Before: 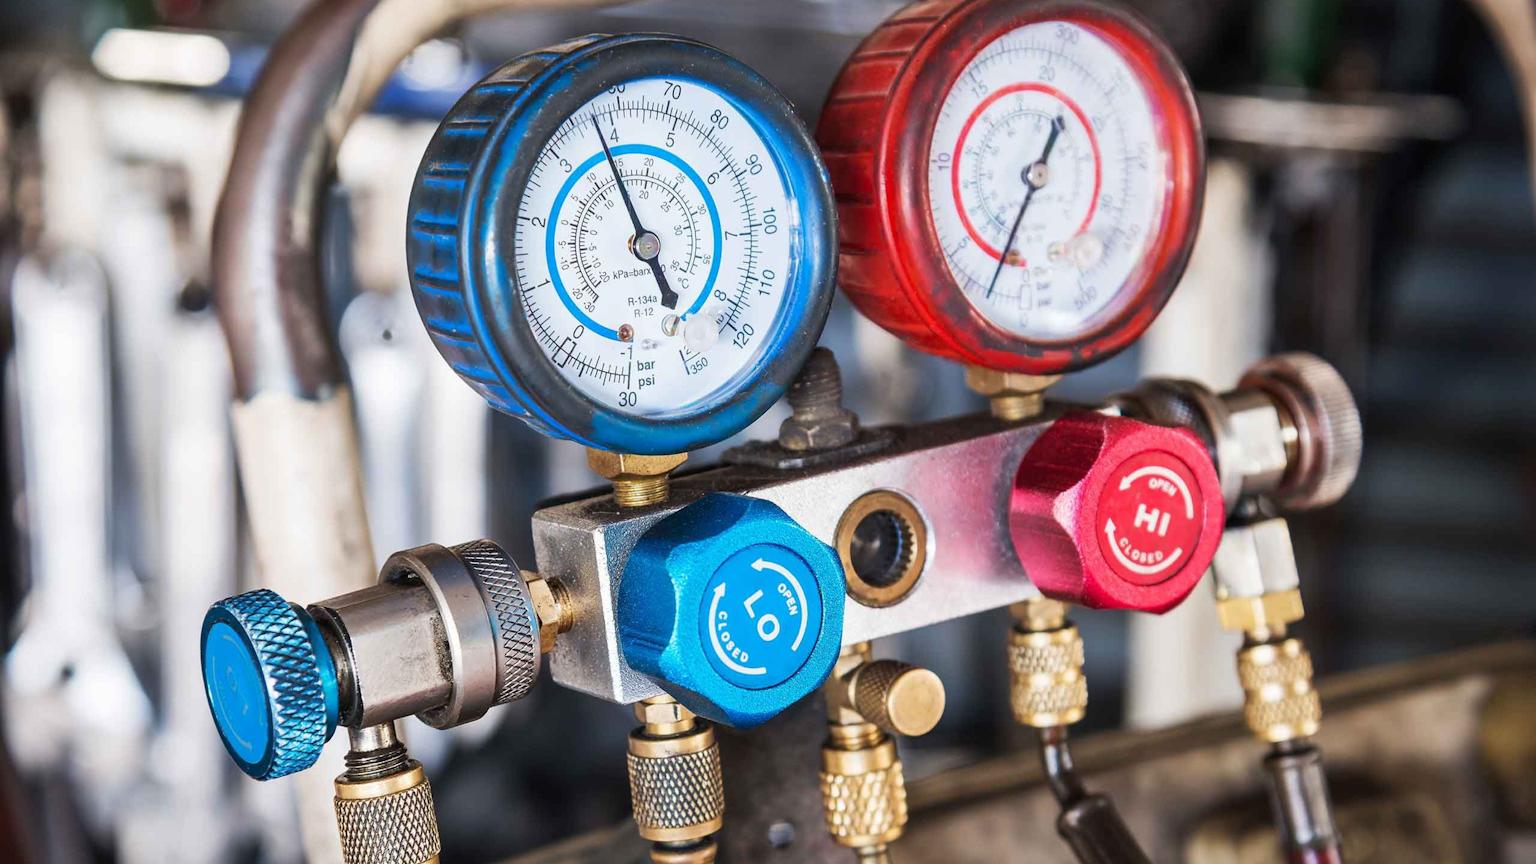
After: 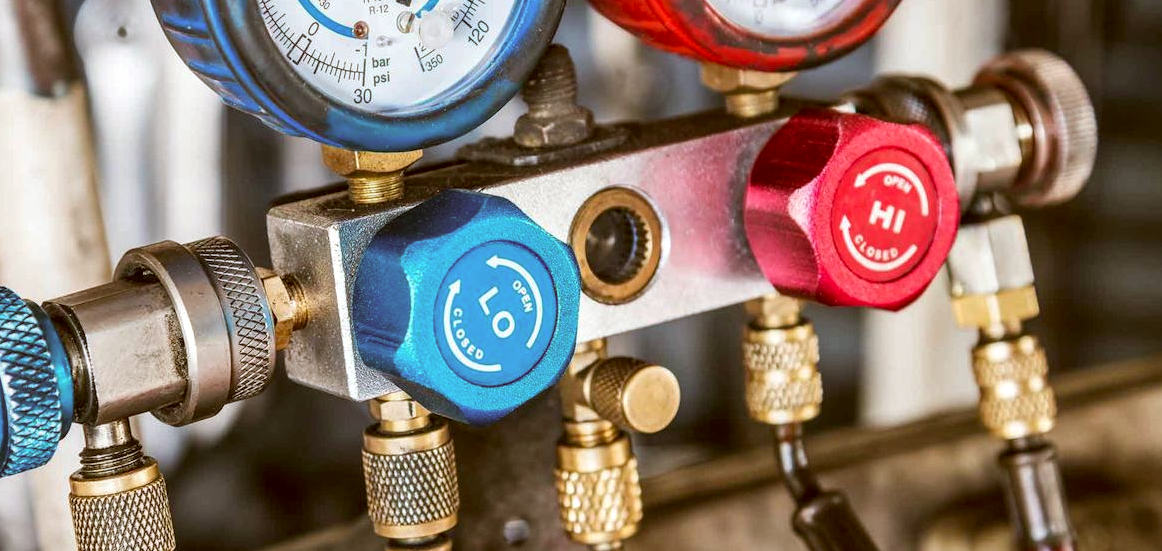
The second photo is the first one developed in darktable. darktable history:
local contrast: on, module defaults
crop and rotate: left 17.299%, top 35.115%, right 7.015%, bottom 1.024%
color correction: highlights a* -0.482, highlights b* 0.161, shadows a* 4.66, shadows b* 20.72
